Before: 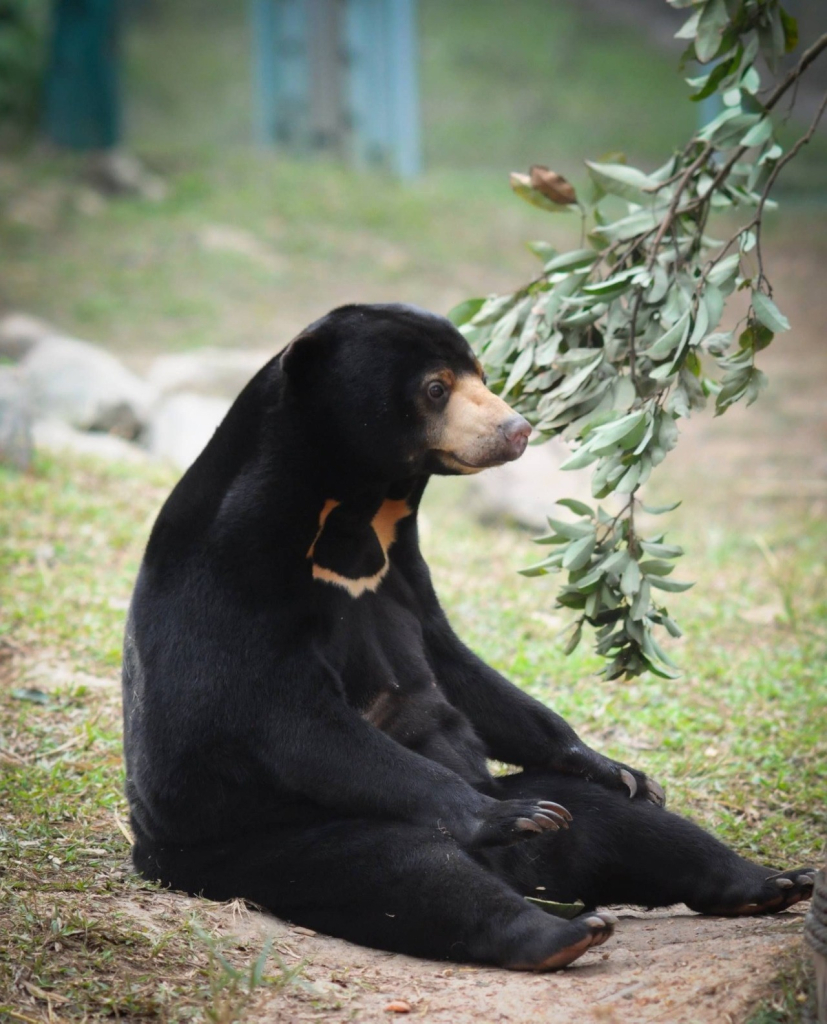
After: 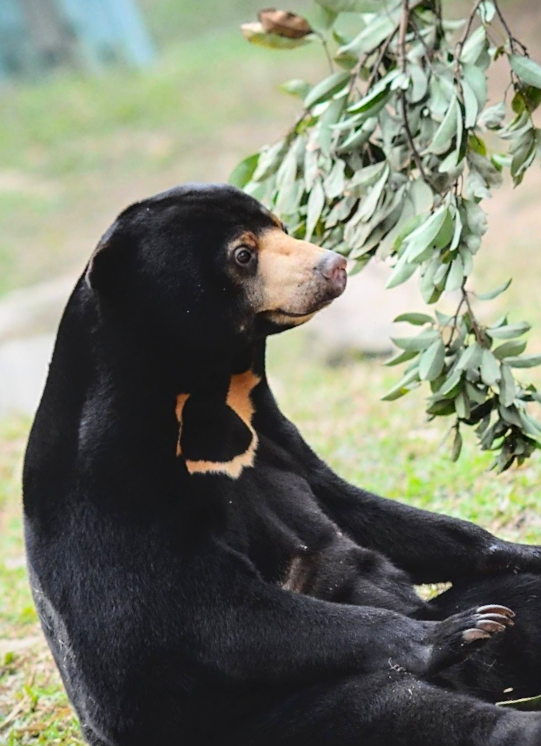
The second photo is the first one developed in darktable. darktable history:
crop and rotate: angle 19.51°, left 6.983%, right 4.216%, bottom 1.176%
sharpen: on, module defaults
local contrast: on, module defaults
tone curve: curves: ch0 [(0, 0) (0.003, 0.012) (0.011, 0.015) (0.025, 0.023) (0.044, 0.036) (0.069, 0.047) (0.1, 0.062) (0.136, 0.1) (0.177, 0.15) (0.224, 0.219) (0.277, 0.3) (0.335, 0.401) (0.399, 0.49) (0.468, 0.569) (0.543, 0.641) (0.623, 0.73) (0.709, 0.806) (0.801, 0.88) (0.898, 0.939) (1, 1)], color space Lab, independent channels, preserve colors none
color balance rgb: perceptual saturation grading › global saturation 19.345%
